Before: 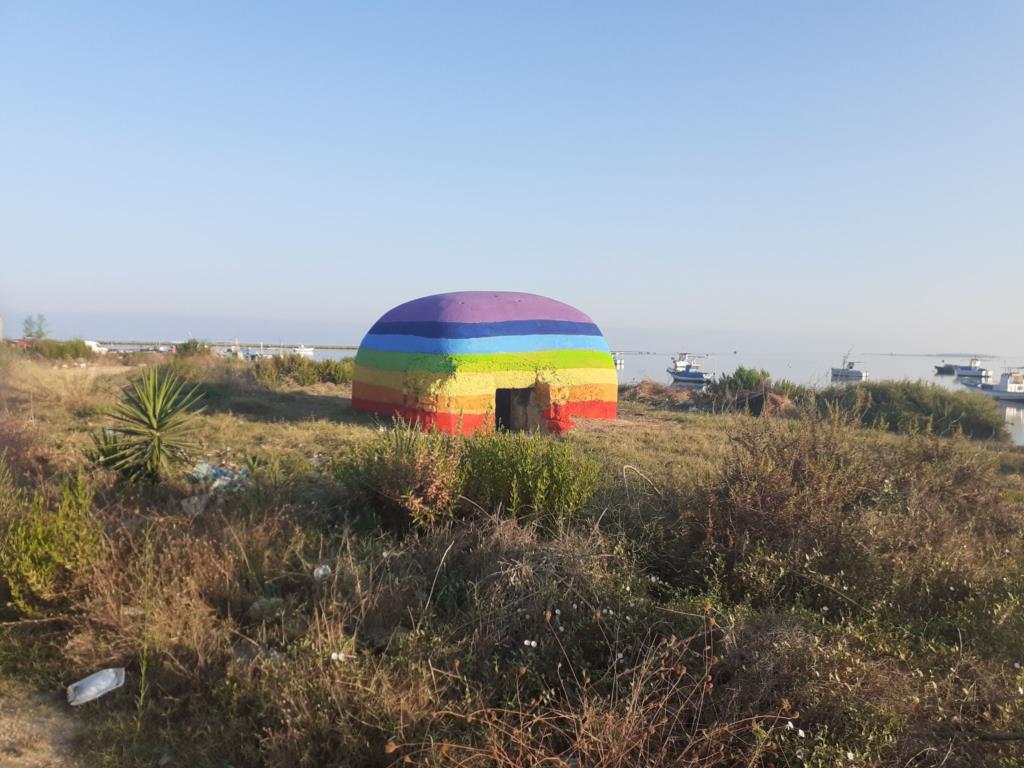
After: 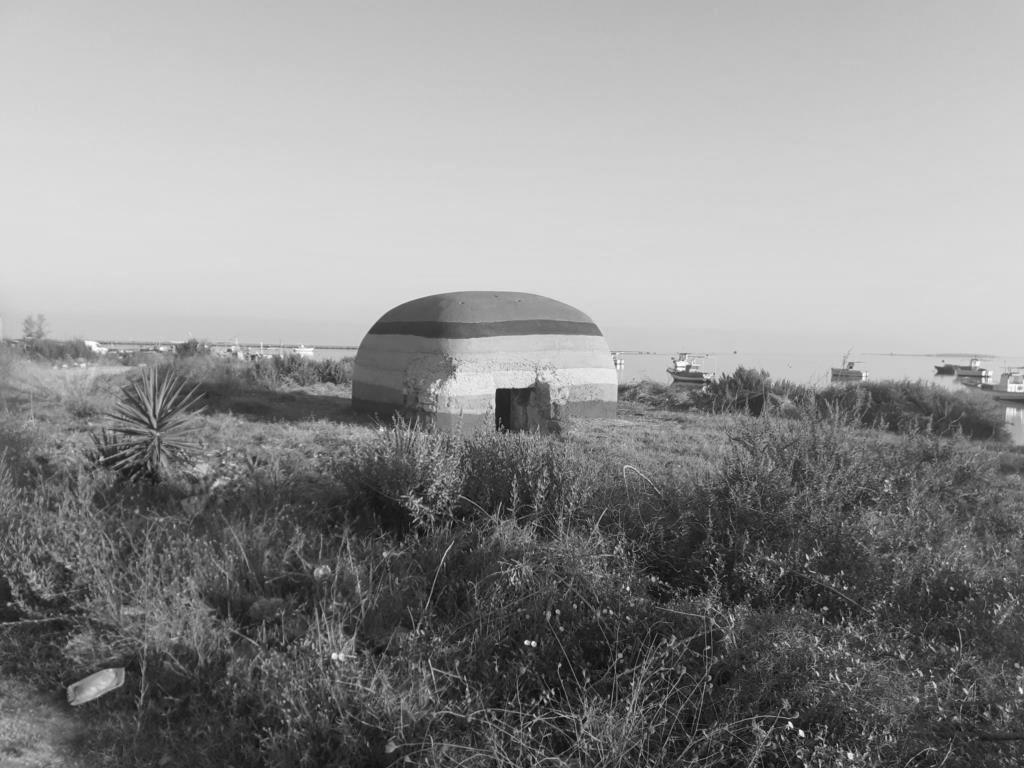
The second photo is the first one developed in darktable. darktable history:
color zones: curves: ch0 [(0.068, 0.464) (0.25, 0.5) (0.48, 0.508) (0.75, 0.536) (0.886, 0.476) (0.967, 0.456)]; ch1 [(0.066, 0.456) (0.25, 0.5) (0.616, 0.508) (0.746, 0.56) (0.934, 0.444)]
monochrome: on, module defaults
